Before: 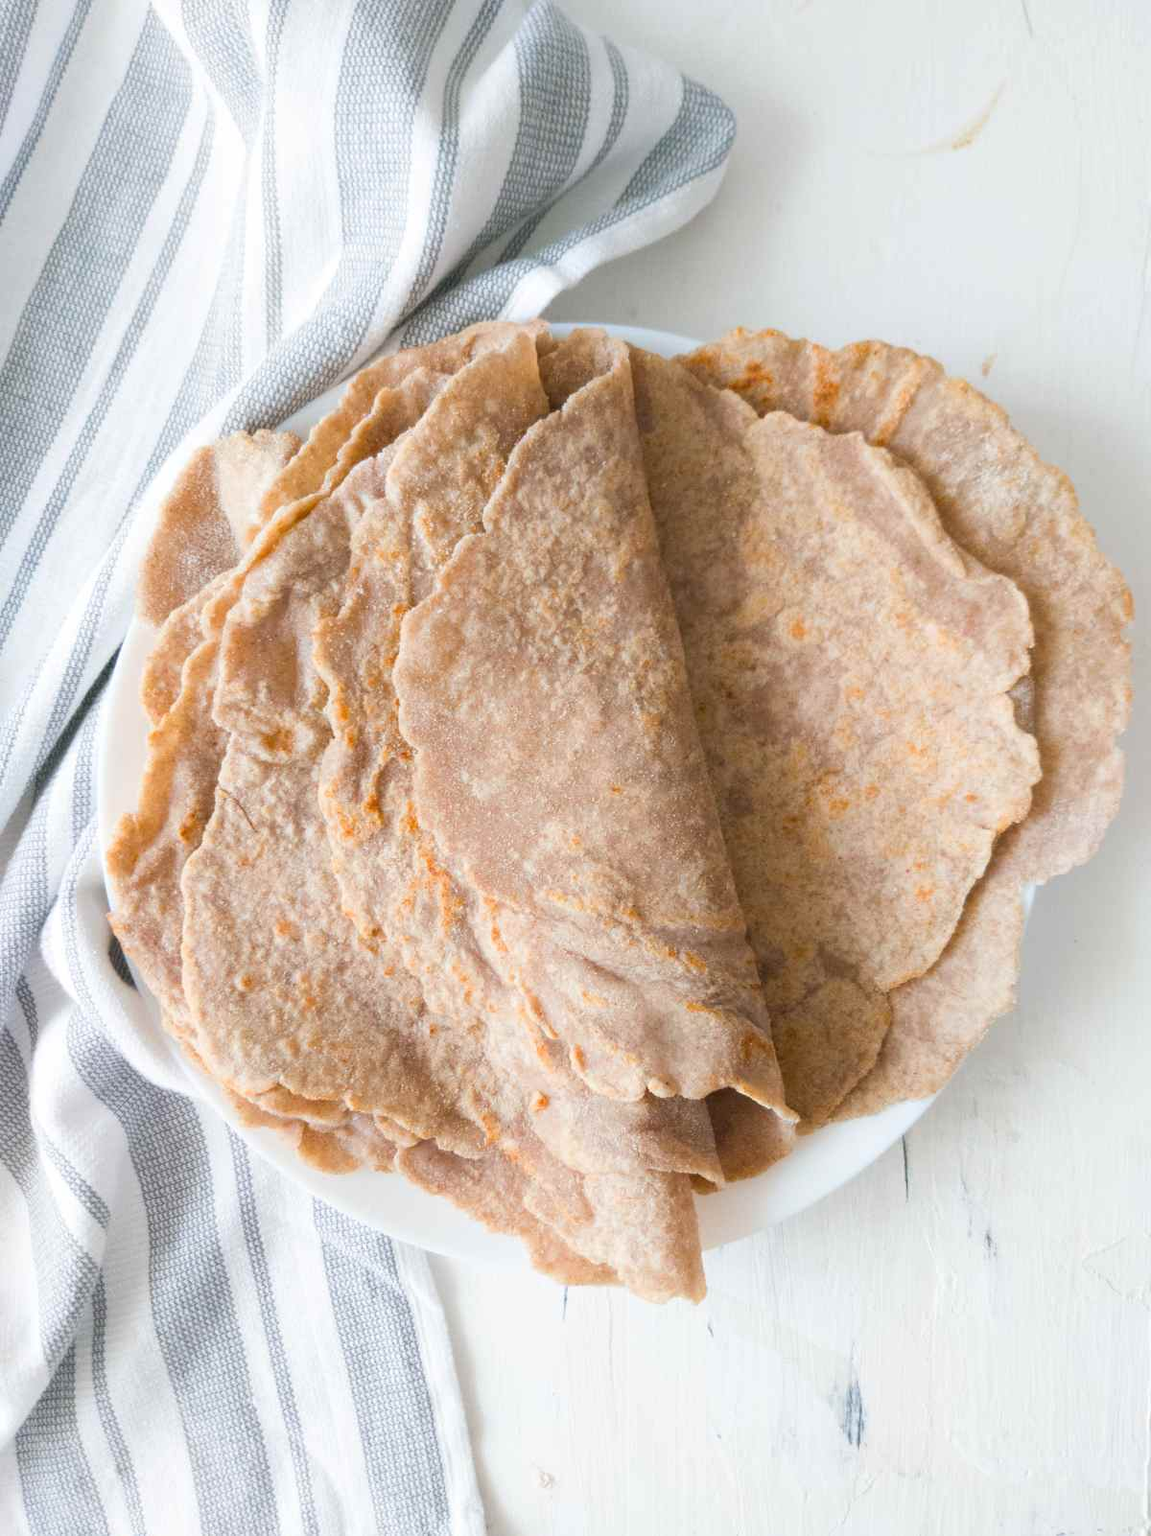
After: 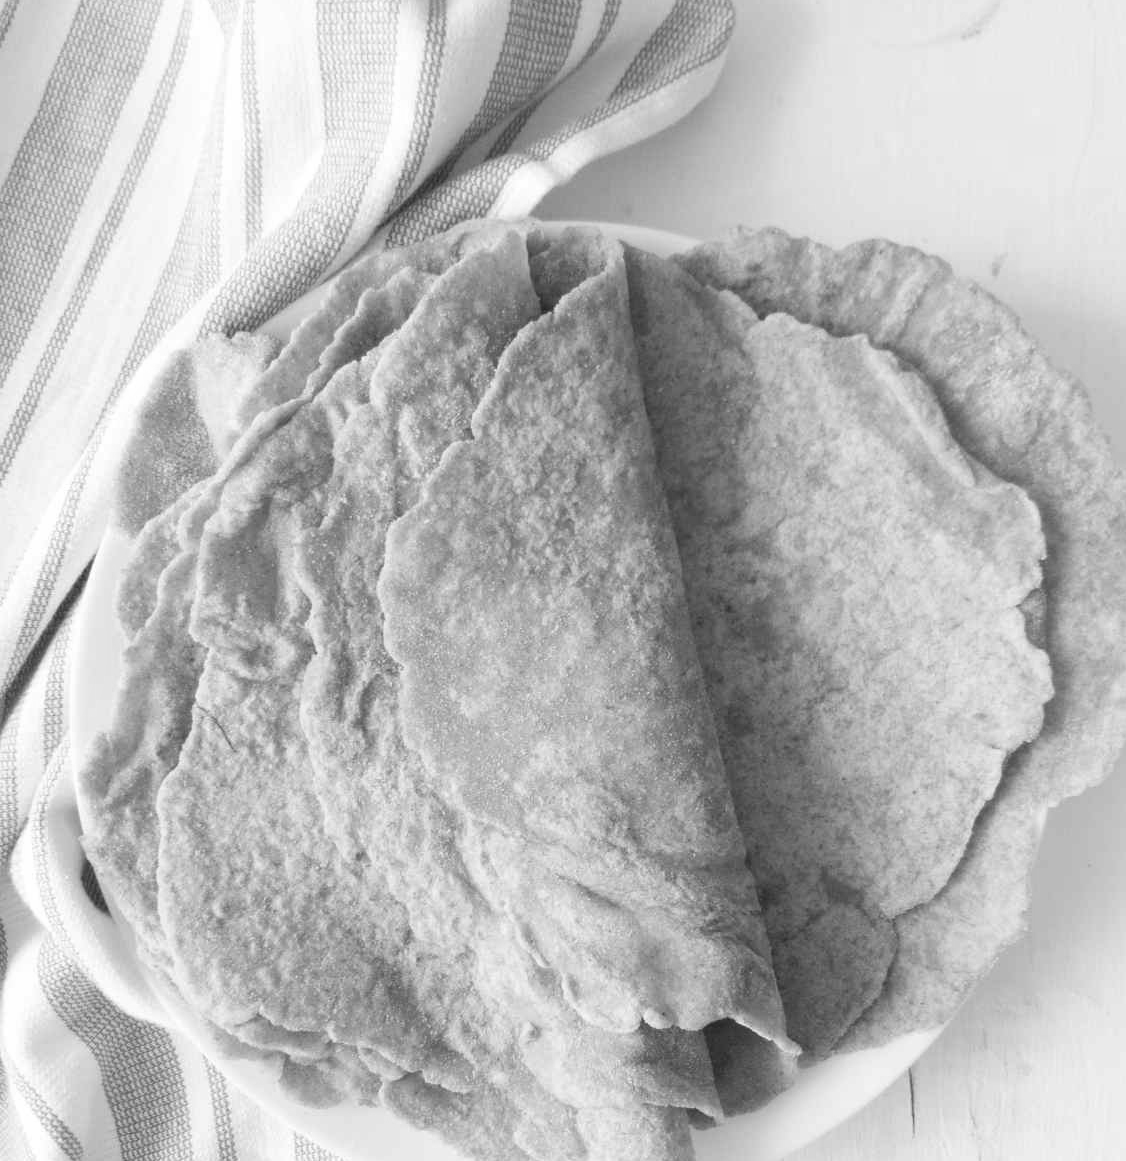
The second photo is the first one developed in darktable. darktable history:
monochrome: on, module defaults
crop: left 2.737%, top 7.287%, right 3.421%, bottom 20.179%
